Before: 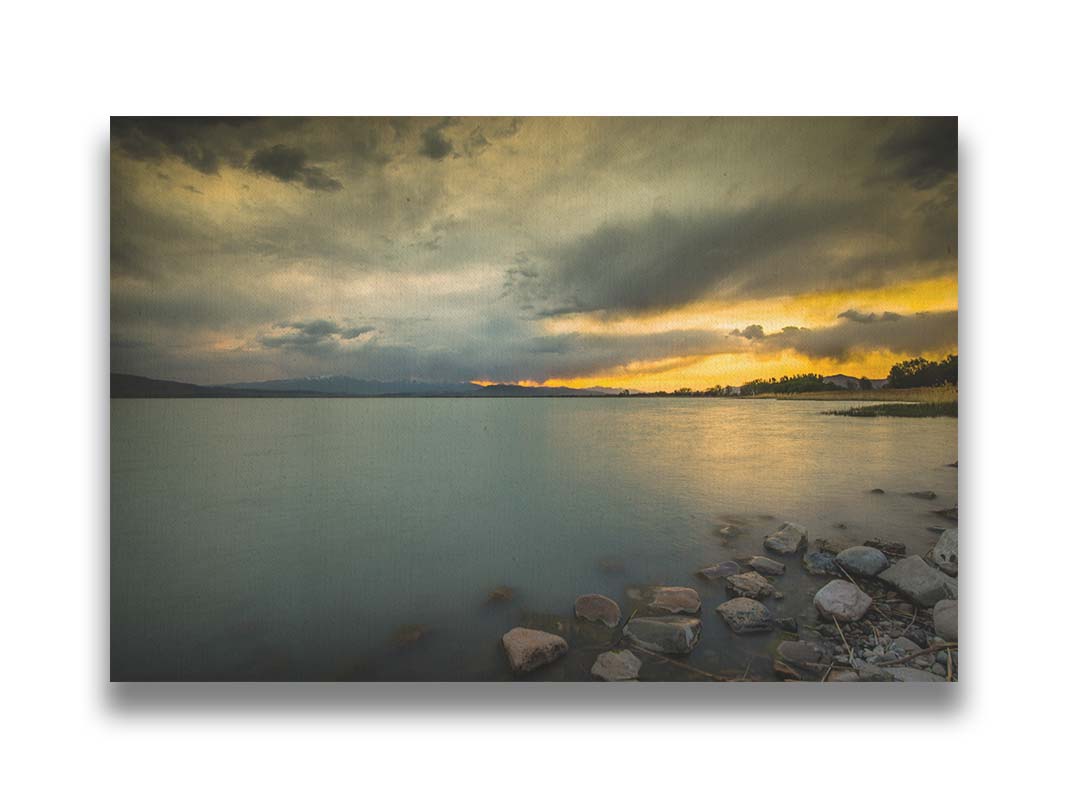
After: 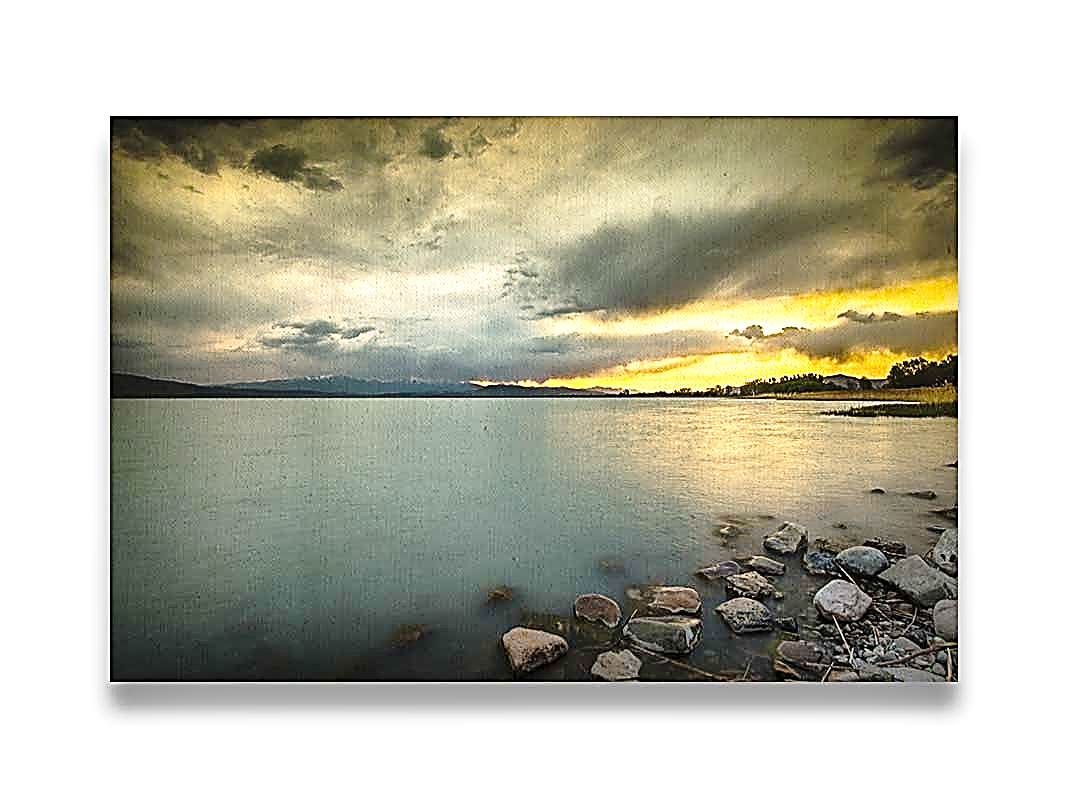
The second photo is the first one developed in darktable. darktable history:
base curve: curves: ch0 [(0, 0) (0.028, 0.03) (0.121, 0.232) (0.46, 0.748) (0.859, 0.968) (1, 1)], preserve colors none
exposure: black level correction 0.01, exposure 0.014 EV, compensate highlight preservation false
local contrast: mode bilateral grid, contrast 20, coarseness 50, detail 179%, midtone range 0.2
sharpen: amount 2
